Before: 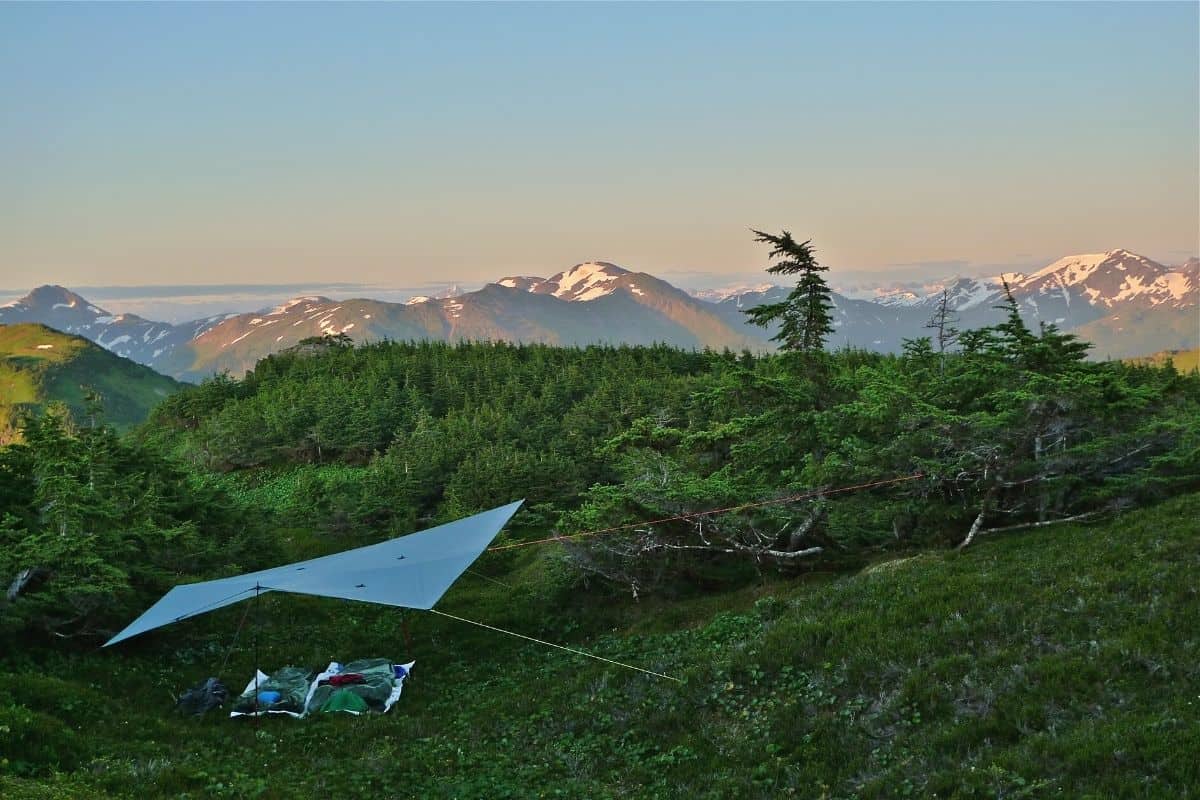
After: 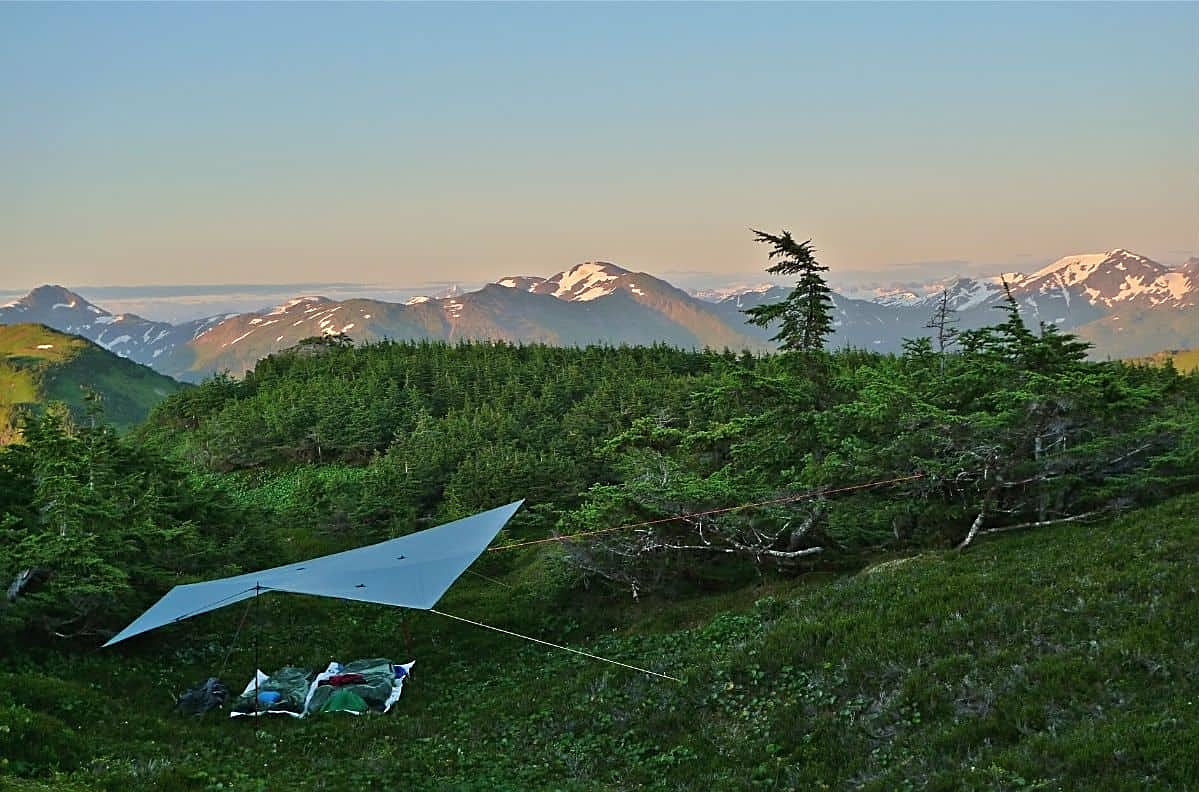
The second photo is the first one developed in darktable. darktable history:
crop: top 0.105%, bottom 0.179%
sharpen: on, module defaults
